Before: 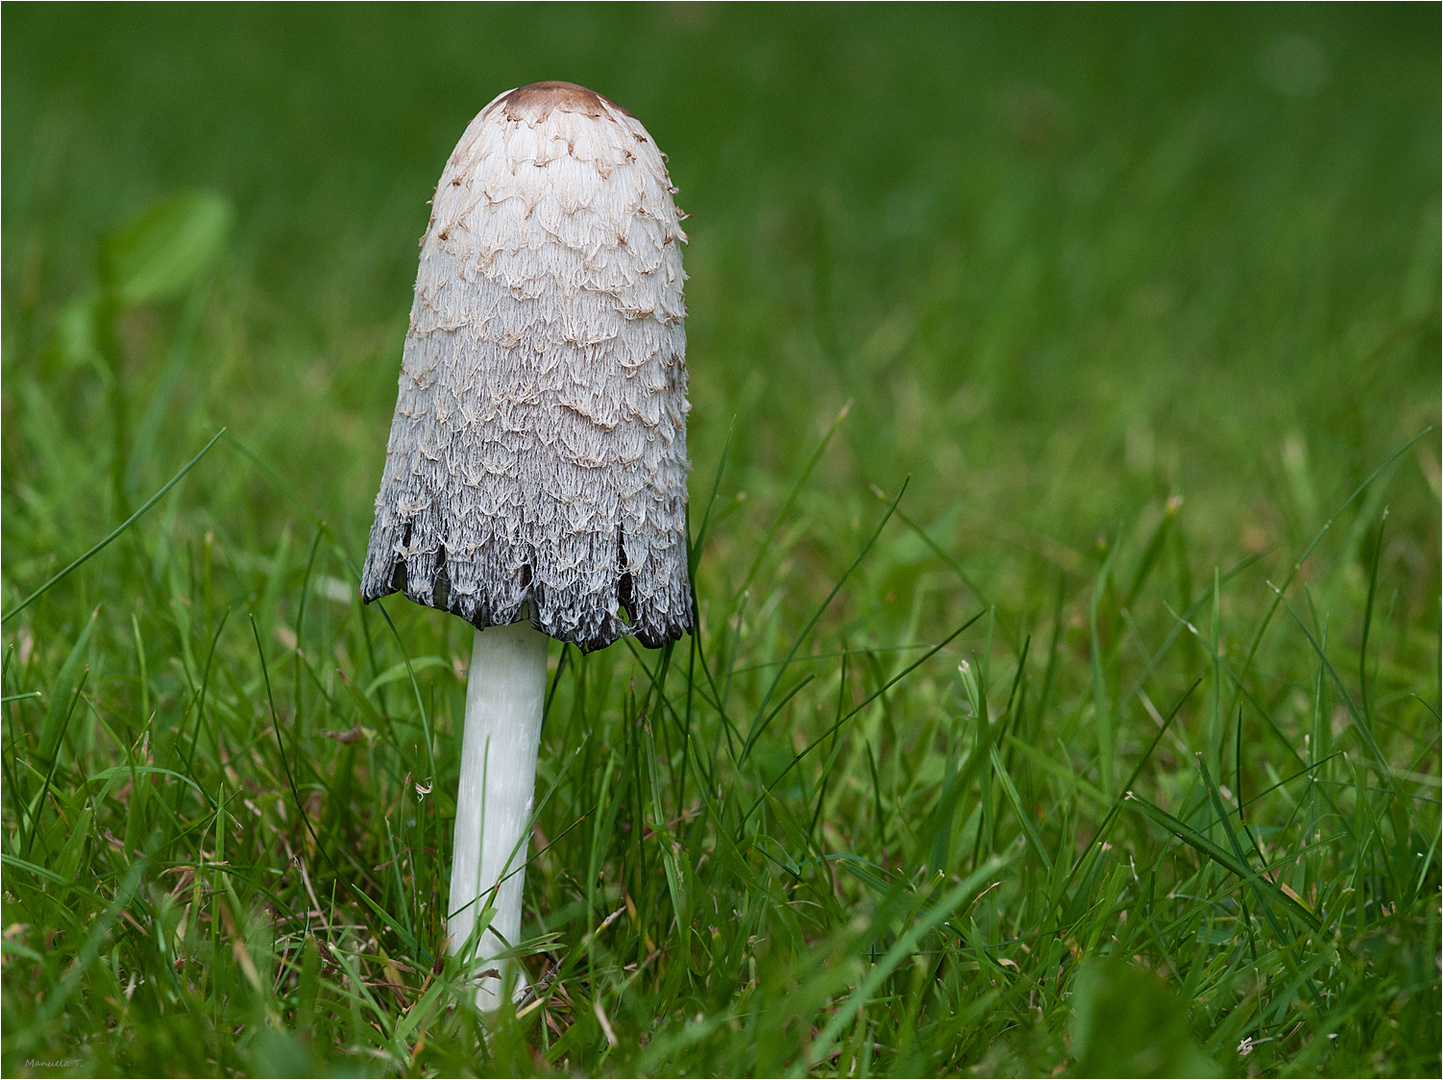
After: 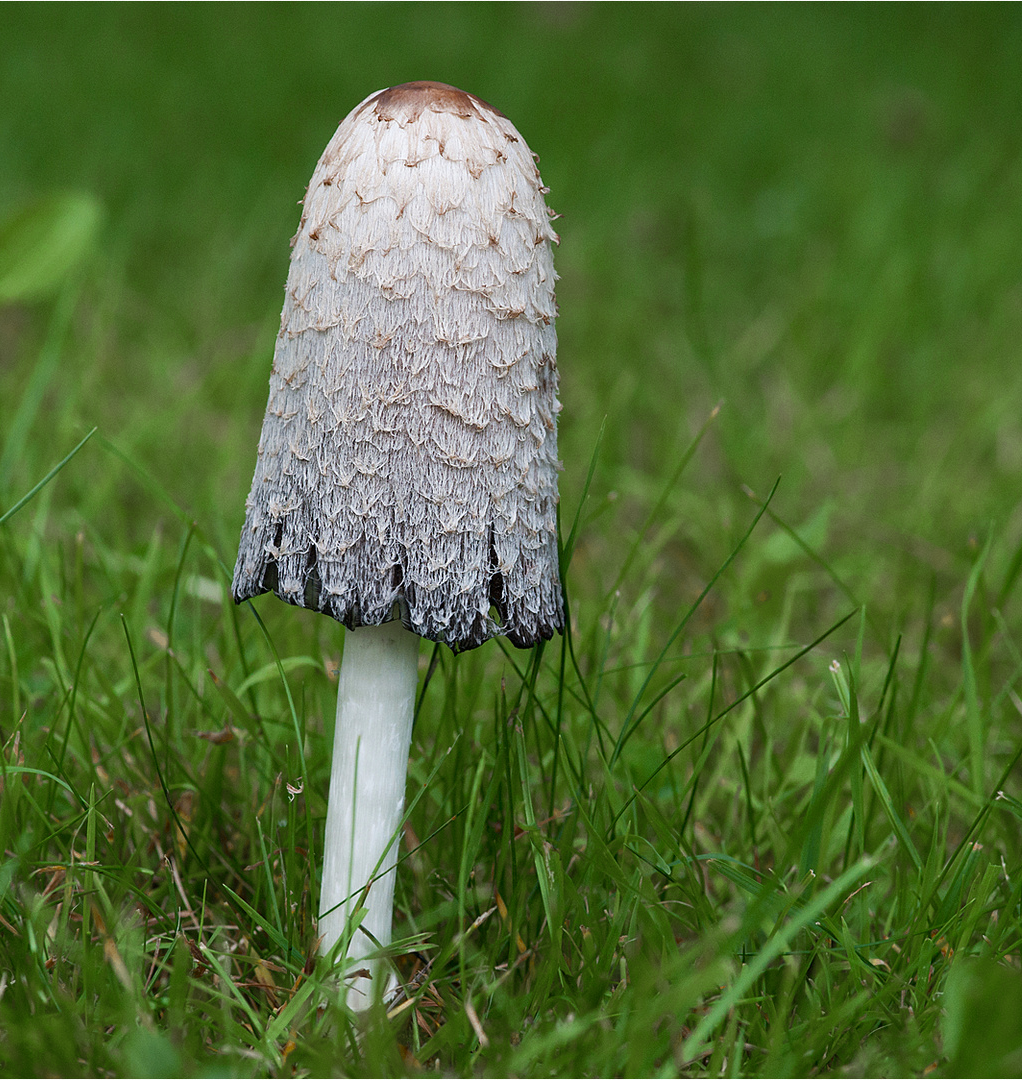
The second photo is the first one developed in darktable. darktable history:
crop and rotate: left 8.961%, right 20.174%
color zones: curves: ch0 [(0.11, 0.396) (0.195, 0.36) (0.25, 0.5) (0.303, 0.412) (0.357, 0.544) (0.75, 0.5) (0.967, 0.328)]; ch1 [(0, 0.468) (0.112, 0.512) (0.202, 0.6) (0.25, 0.5) (0.307, 0.352) (0.357, 0.544) (0.75, 0.5) (0.963, 0.524)]
